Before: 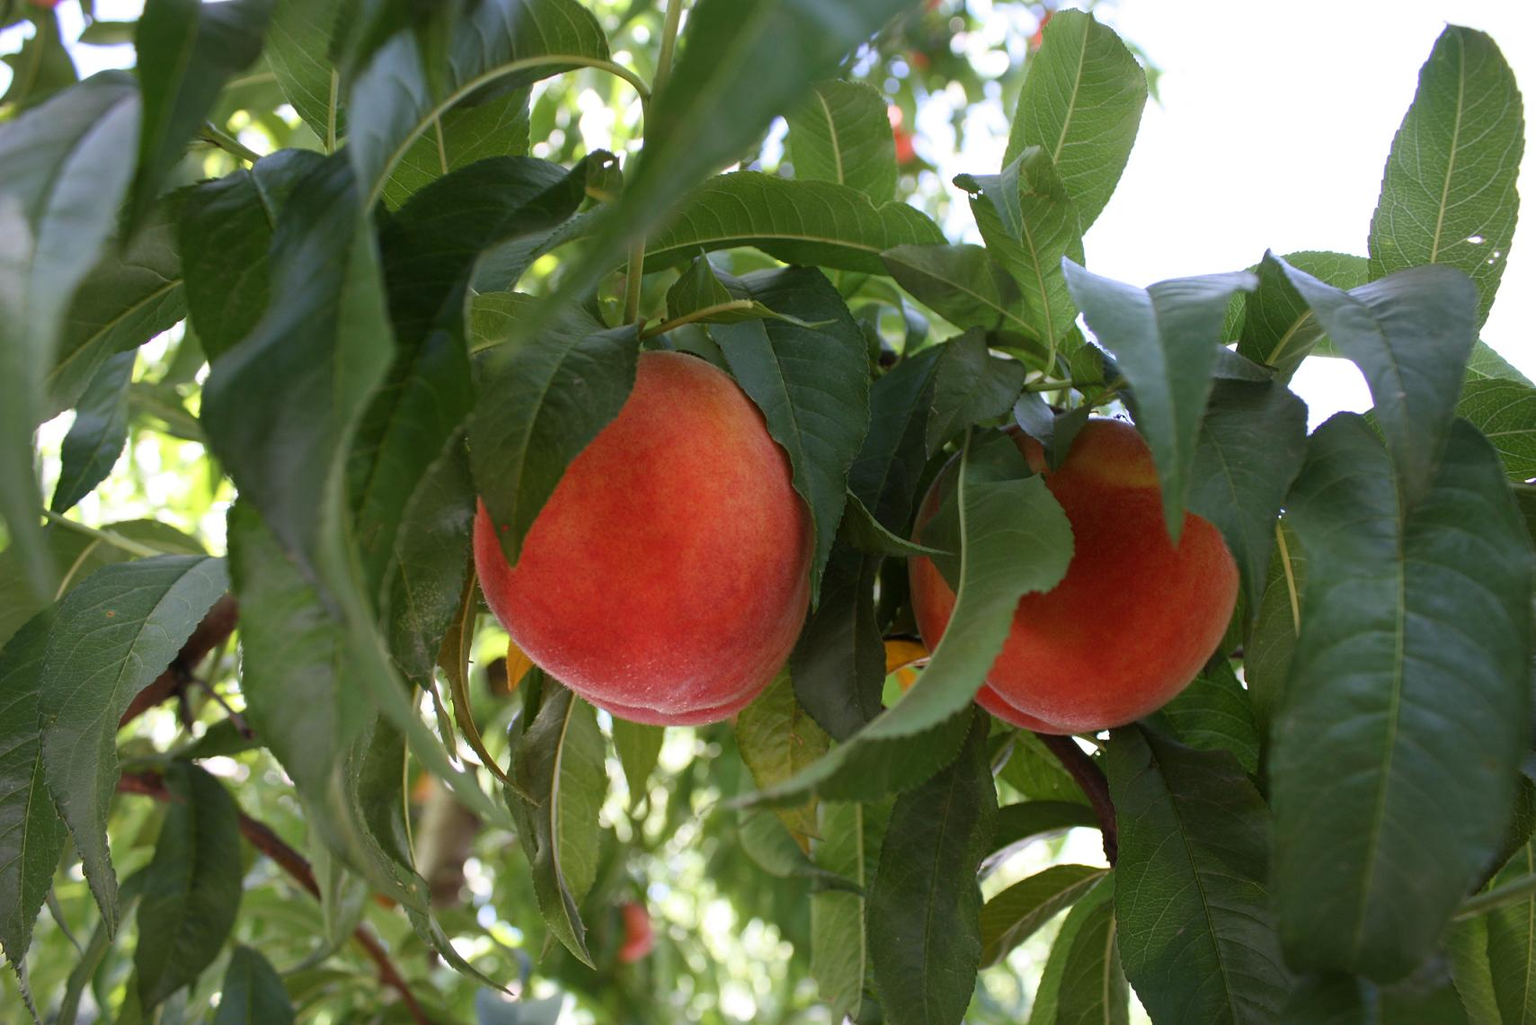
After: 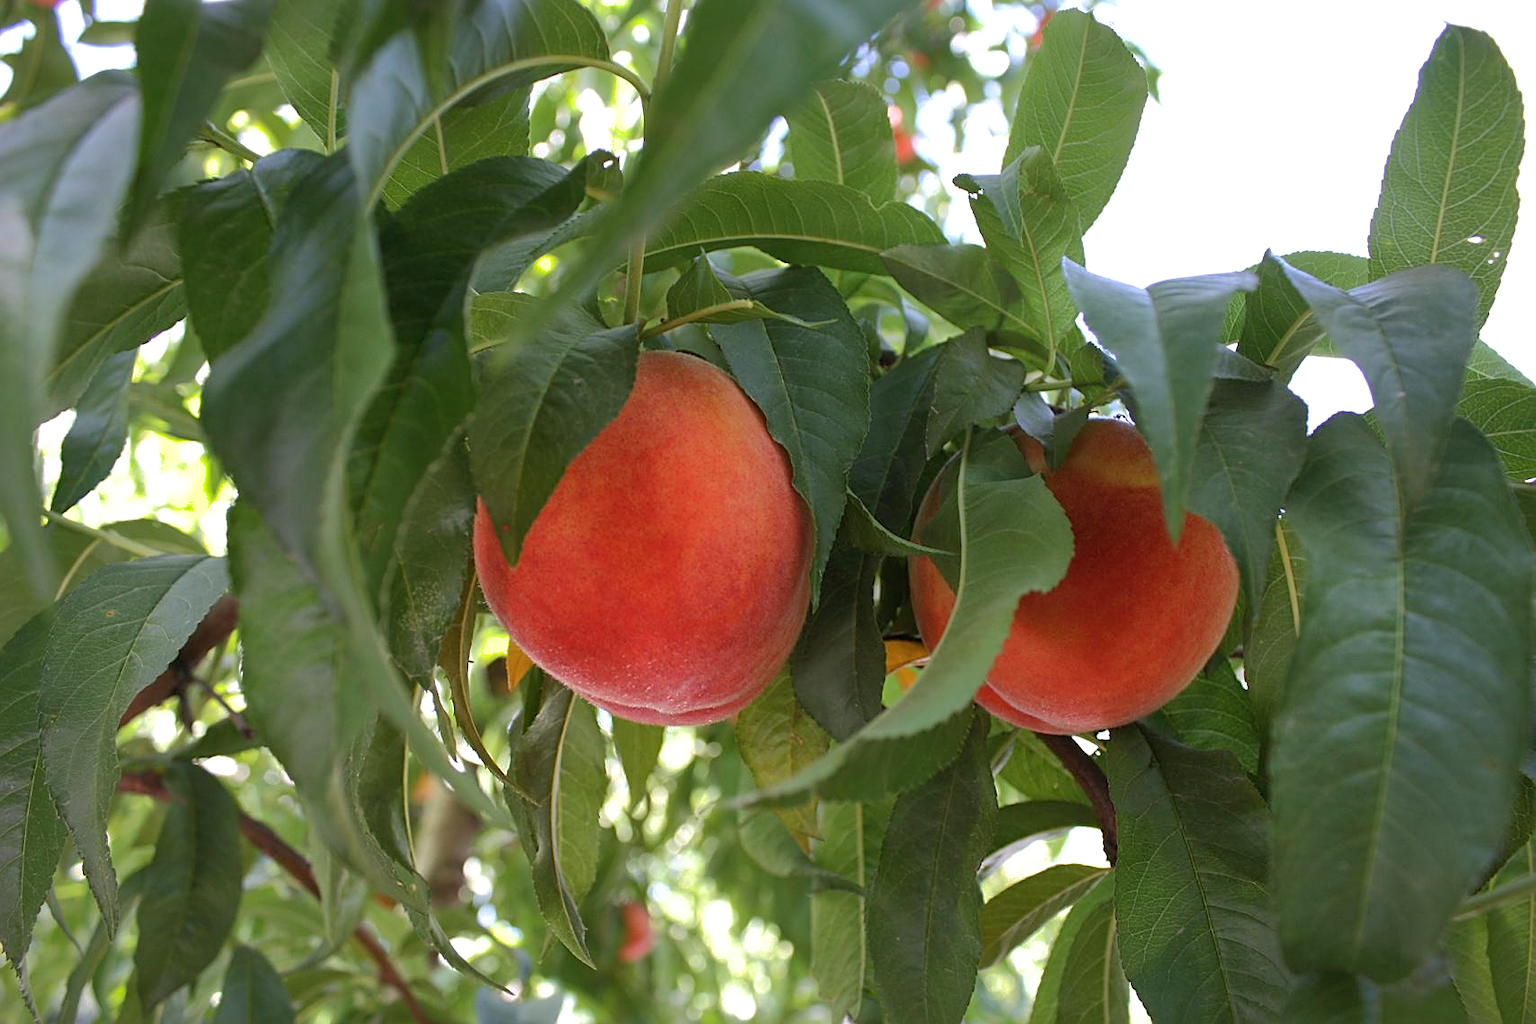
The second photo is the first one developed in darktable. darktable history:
shadows and highlights: highlights -60.06
exposure: exposure 0.203 EV, compensate highlight preservation false
sharpen: on, module defaults
